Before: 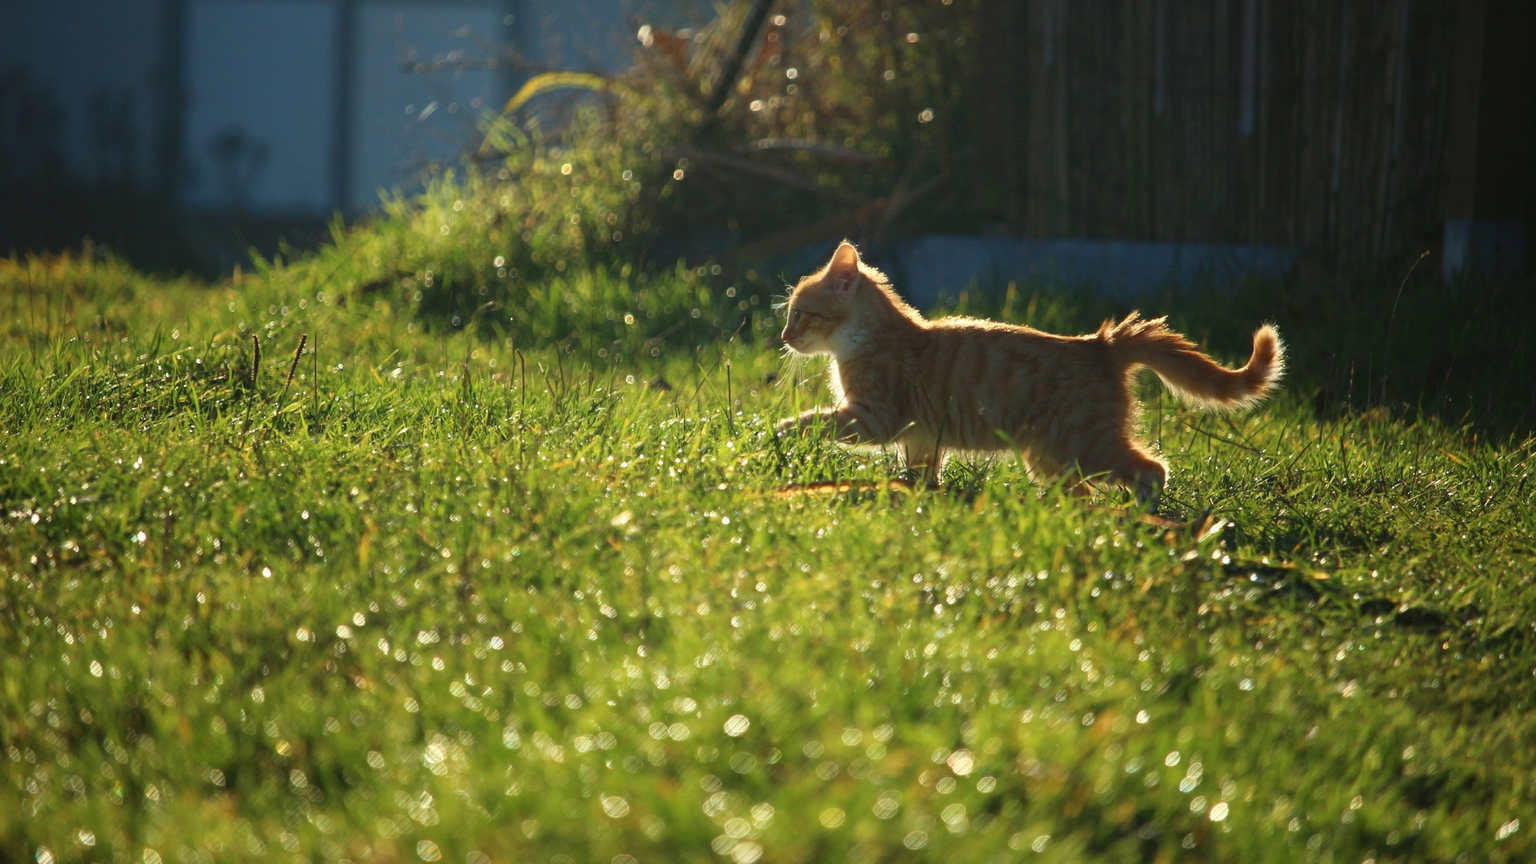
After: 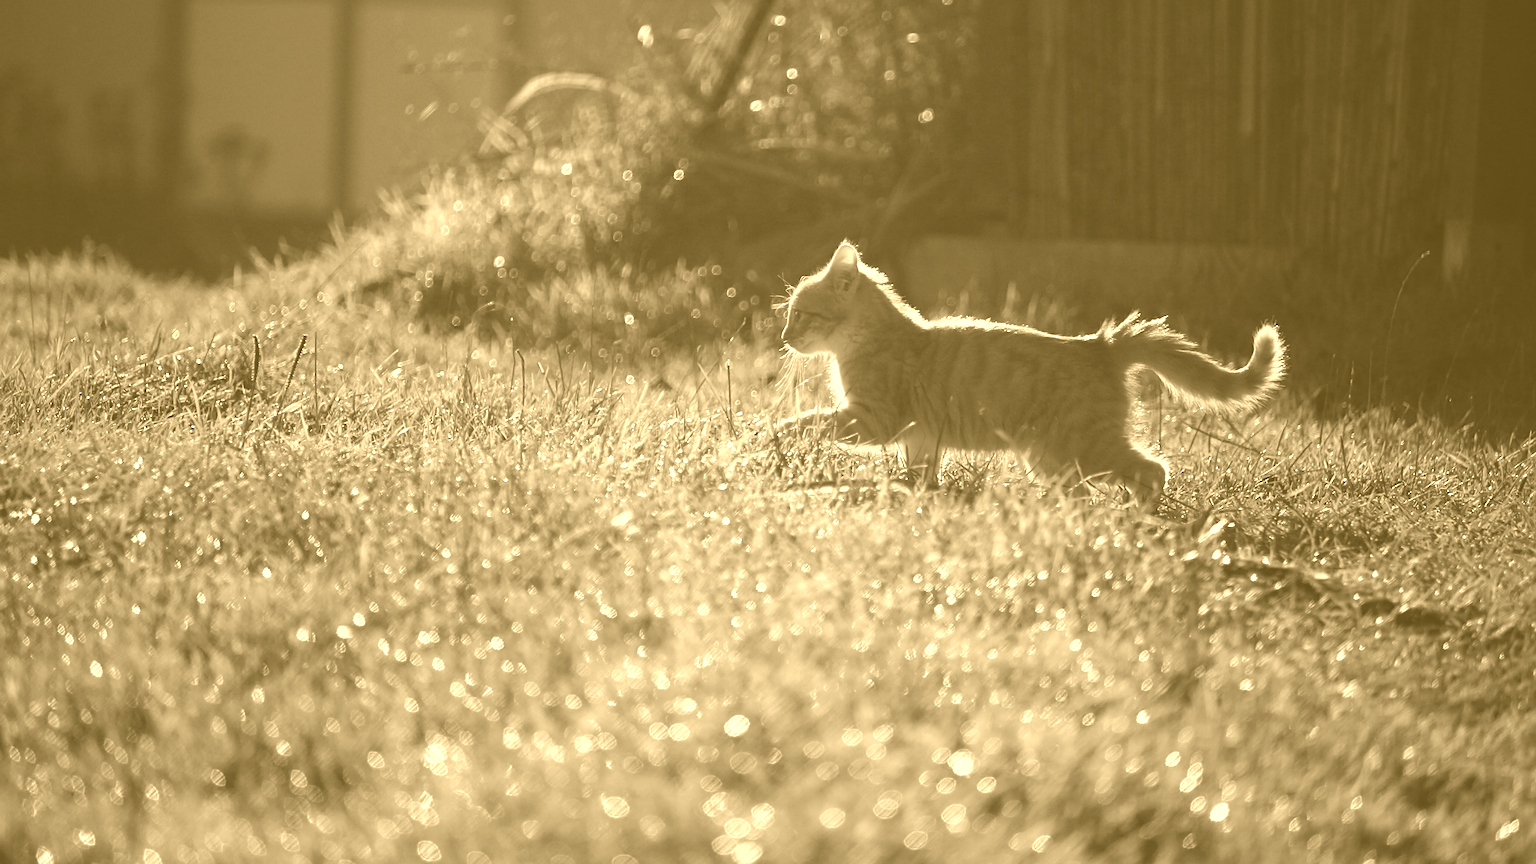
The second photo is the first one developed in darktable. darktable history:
contrast brightness saturation: contrast 0.04, saturation 0.07
sharpen: on, module defaults
colorize: hue 36°, source mix 100%
exposure: exposure -1 EV, compensate highlight preservation false
base curve: curves: ch0 [(0, 0) (0.088, 0.125) (0.176, 0.251) (0.354, 0.501) (0.613, 0.749) (1, 0.877)], preserve colors none
